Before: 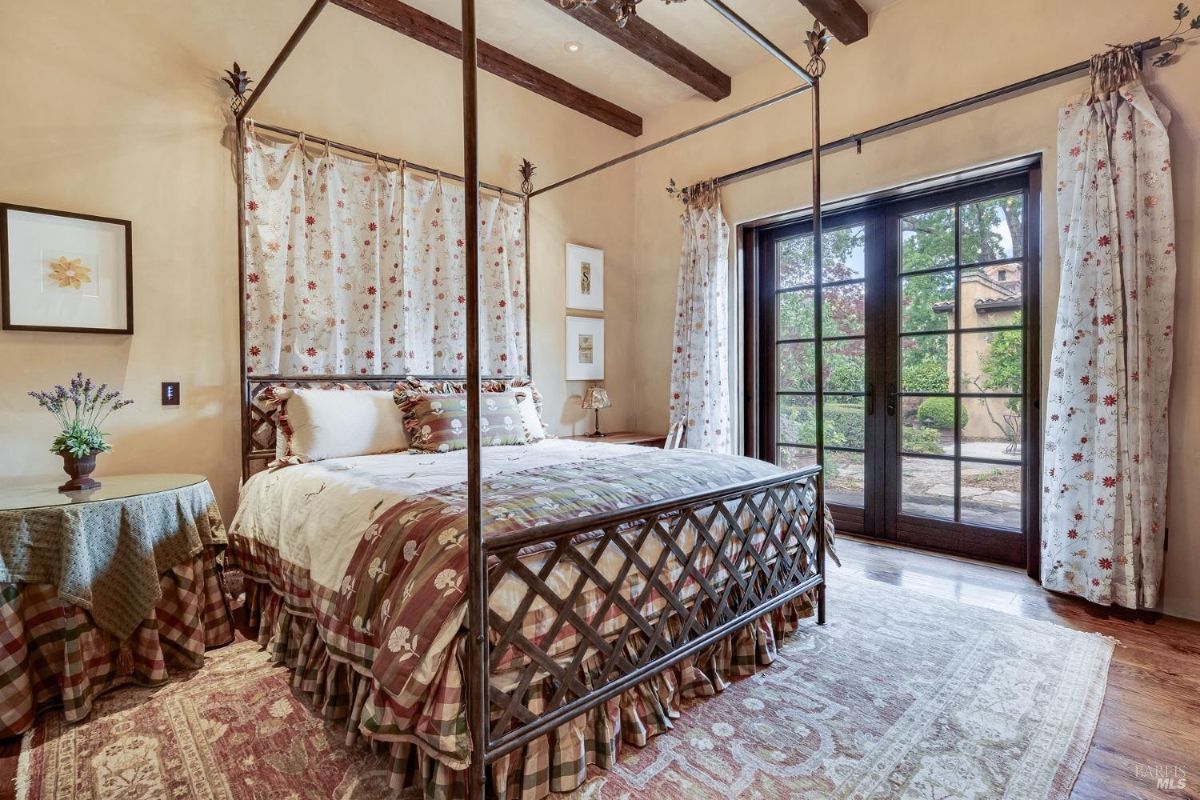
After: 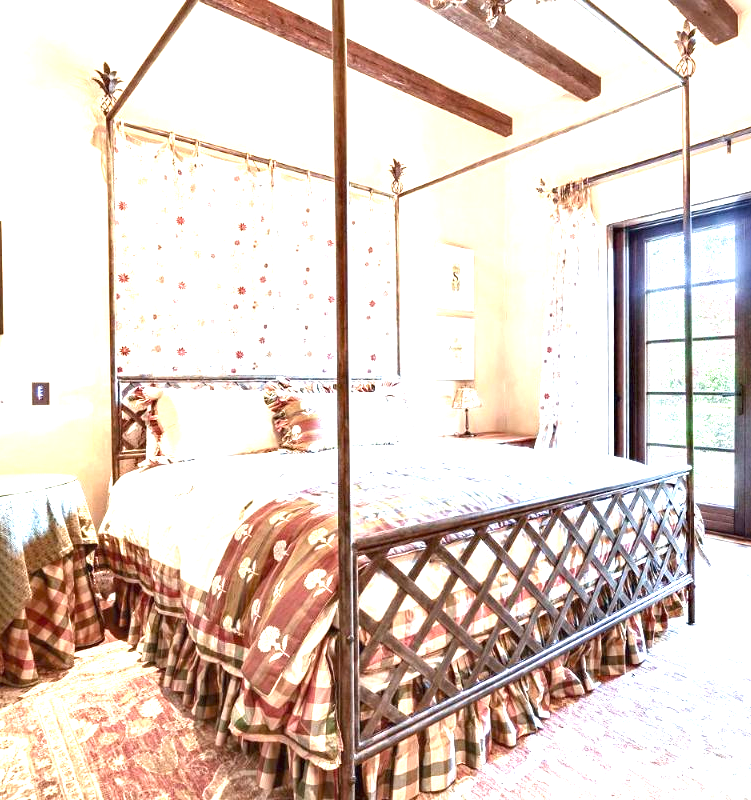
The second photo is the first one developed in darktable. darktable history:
exposure: black level correction 0, exposure 2.099 EV, compensate exposure bias true, compensate highlight preservation false
crop: left 10.869%, right 26.511%
